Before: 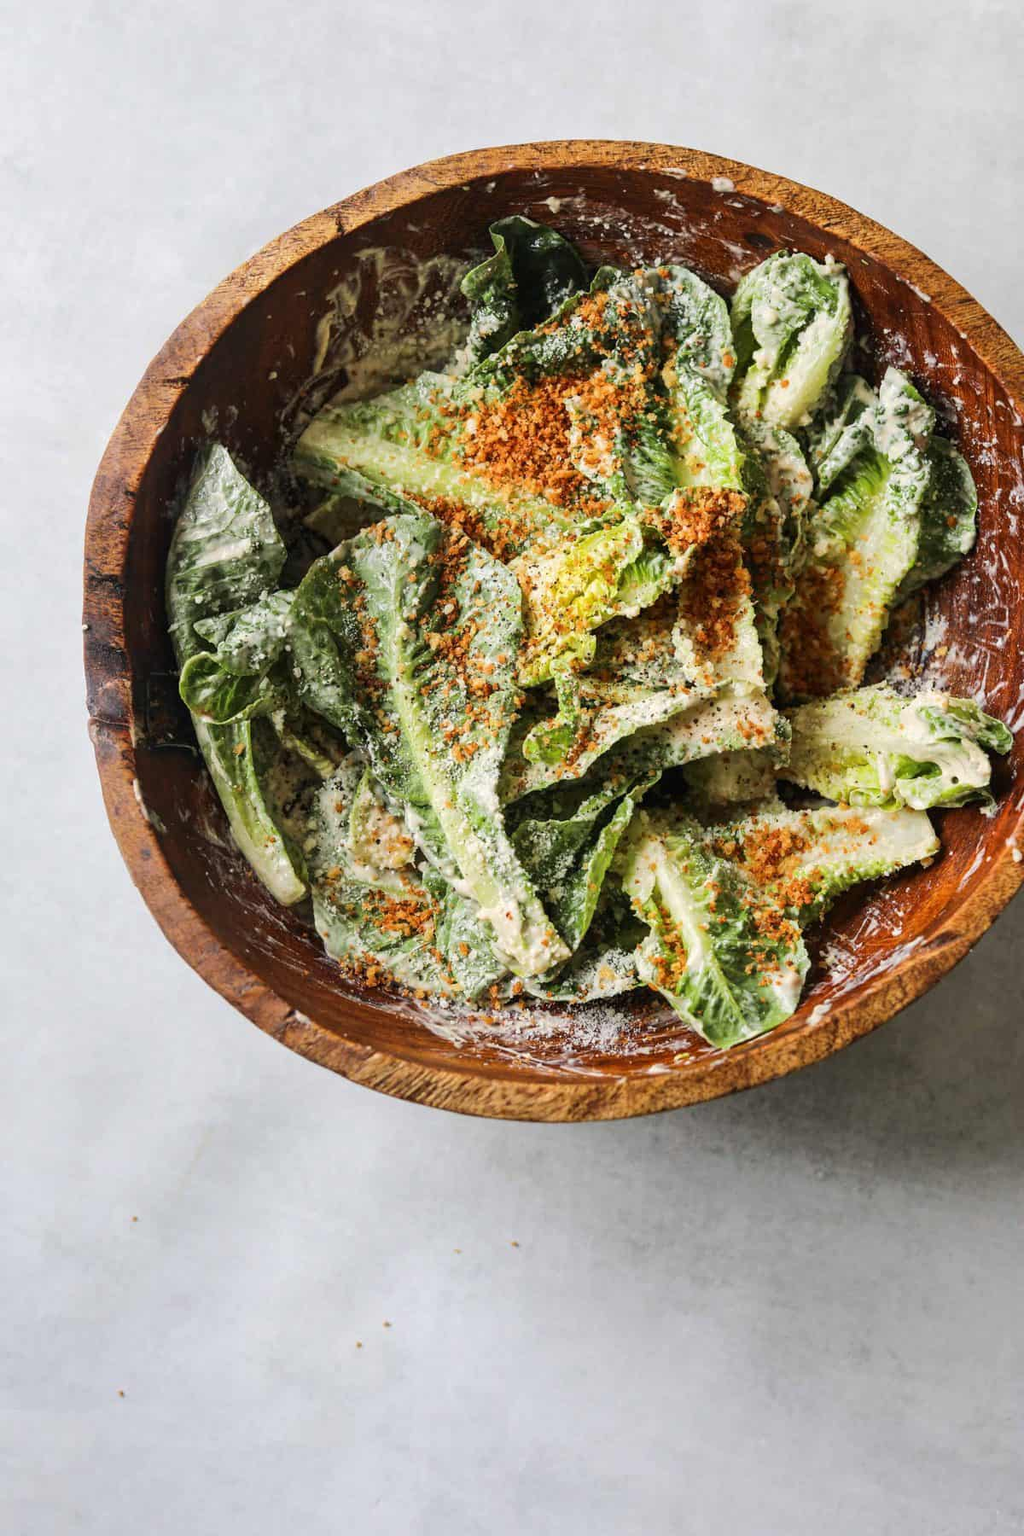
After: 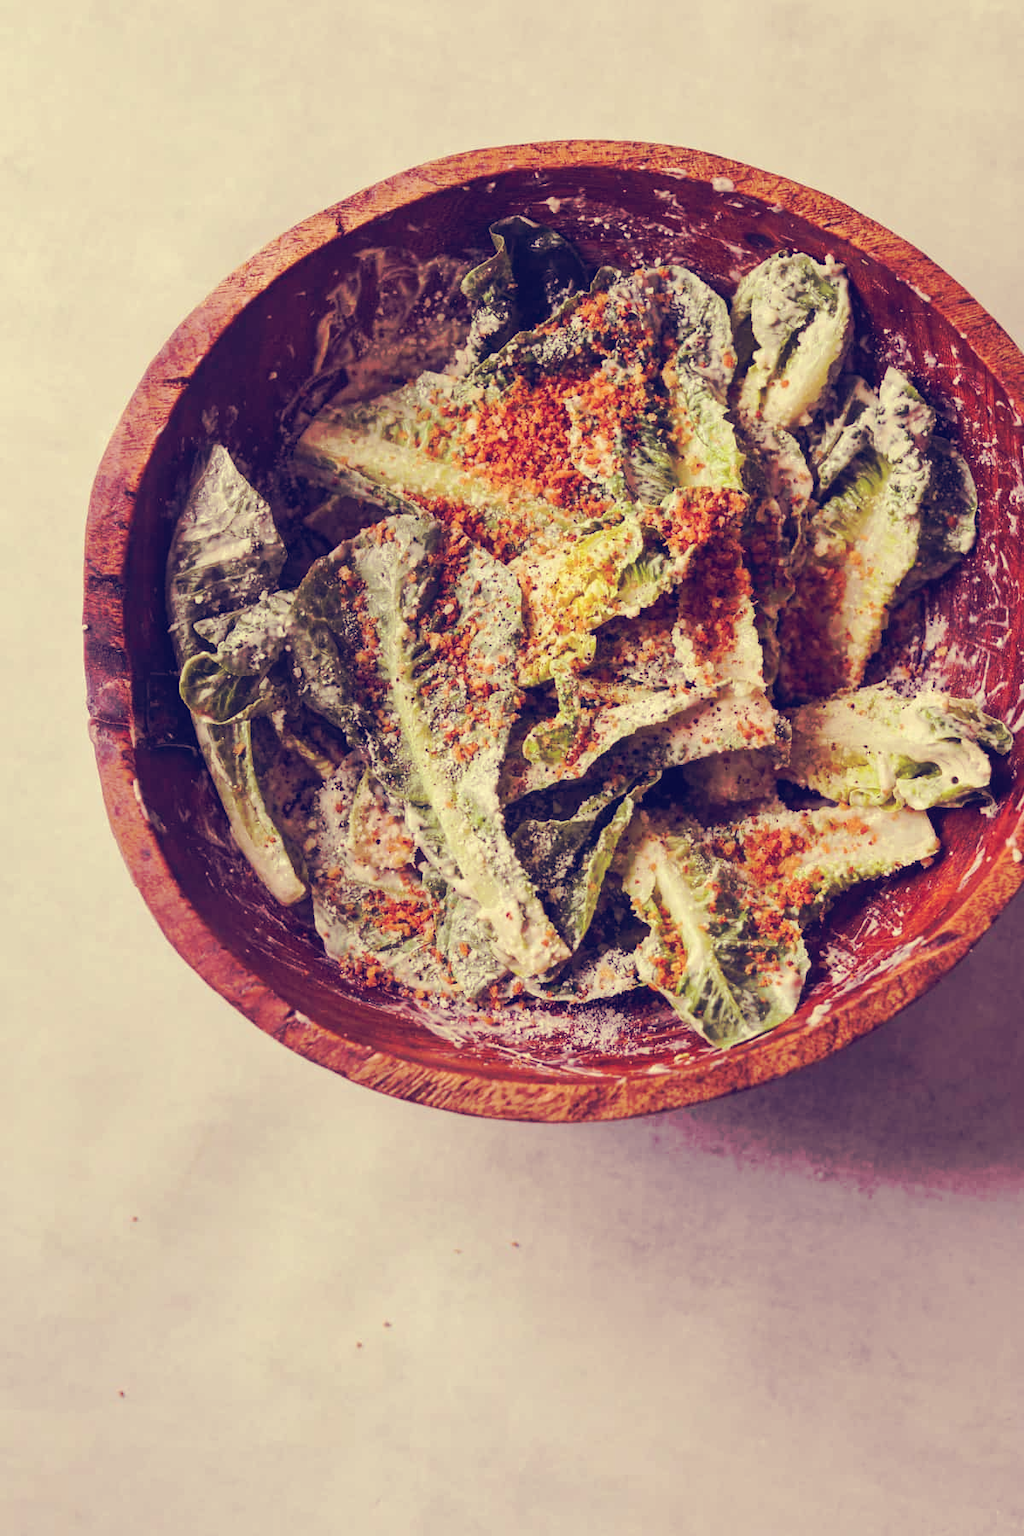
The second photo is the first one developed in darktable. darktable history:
tone curve: curves: ch0 [(0, 0) (0.003, 0.003) (0.011, 0.011) (0.025, 0.024) (0.044, 0.042) (0.069, 0.066) (0.1, 0.095) (0.136, 0.129) (0.177, 0.169) (0.224, 0.214) (0.277, 0.264) (0.335, 0.319) (0.399, 0.38) (0.468, 0.446) (0.543, 0.563) (0.623, 0.64) (0.709, 0.722) (0.801, 0.809) (0.898, 0.902) (1, 1)], preserve colors none
color look up table: target L [92.55, 91.78, 85.39, 87.3, 80.14, 70.02, 69.97, 66.82, 56.23, 51.21, 39.39, 37.22, 13.77, 200, 86.41, 68.96, 69.3, 66.11, 57.86, 55.48, 50.61, 50.77, 44.08, 30.65, 30.08, 18.61, 83.39, 69.92, 65.21, 58.93, 59.06, 55.18, 48.03, 49.13, 41.63, 33.52, 34.85, 35.81, 25.77, 16.51, 14.84, 9.109, 86.19, 82.42, 81.89, 64.59, 65.44, 46.48, 13.31], target a [-18.06, -1.804, -73.2, -31.57, -28.43, -55.88, -11.87, -29.26, -3.85, -46.69, -28.18, 1.783, 14.71, 0, 3.475, 38.53, 16.29, 48.1, 27.23, 75.6, 39.18, 54.45, 67.36, 21.78, 52.47, 35.44, 16.71, 42.79, 30.81, 77.69, 46.41, 81.89, -9.019, 54.03, 69.12, 18.64, 33, 61.98, 12.11, 47.1, 35.36, 25.59, -49.05, -55.69, -17.21, -33.72, -0.229, -23.73, 8.801], target b [30.2, 41.73, 56.82, 71.9, 29.73, 25.7, 56.25, 10.12, 27.56, 32.76, -1.35, -8.96, -21.12, 0, 65.75, 26.36, 55.62, 55.23, 15.19, 24.59, 36.12, 11.2, 25, 9.161, -1.839, -14.33, 17.37, -3.437, -18.86, -25.93, 1.341, -2.212, -43.76, -24.53, -48.32, -65.92, -11.93, -33.68, -50.87, -77.88, -39.02, -48.72, 15.9, 7.792, 7.342, -19.89, -0.656, -18.86, -35.09], num patches 49
